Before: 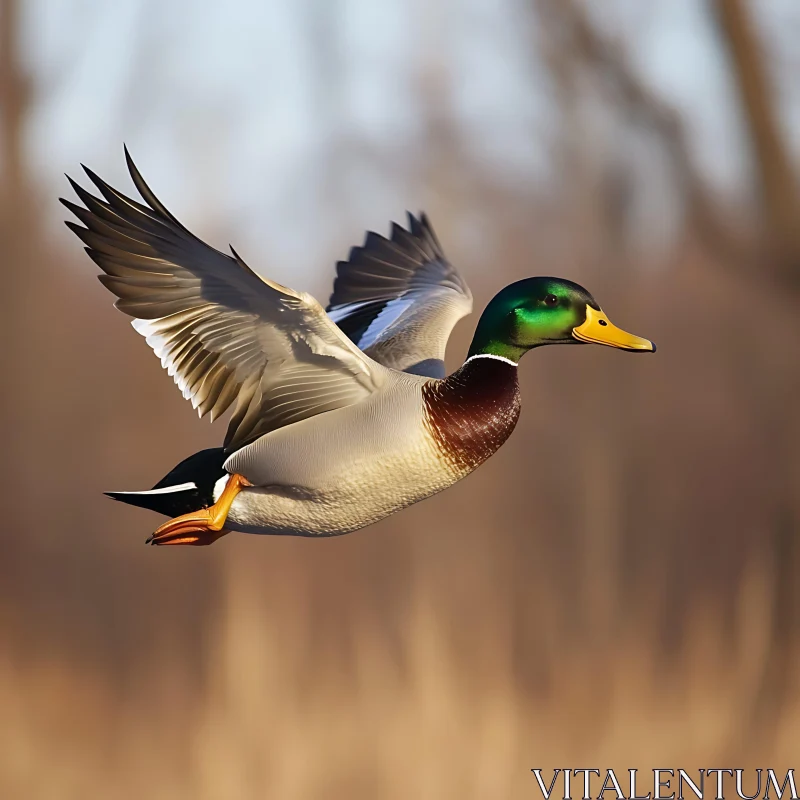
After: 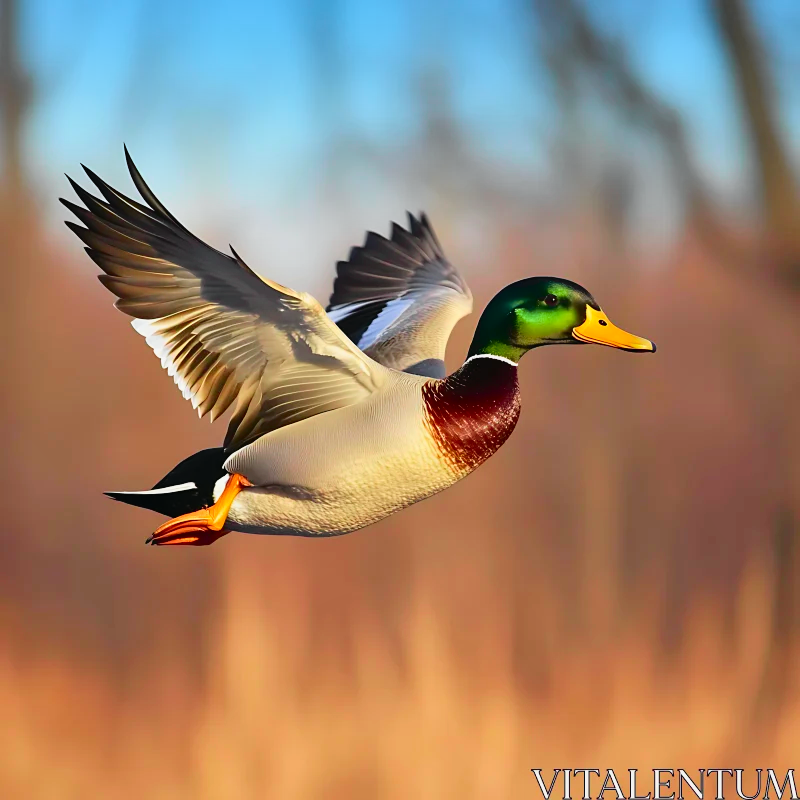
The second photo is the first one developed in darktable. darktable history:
tone curve: curves: ch0 [(0, 0.013) (0.137, 0.121) (0.326, 0.386) (0.489, 0.573) (0.663, 0.749) (0.854, 0.897) (1, 0.974)]; ch1 [(0, 0) (0.366, 0.367) (0.475, 0.453) (0.494, 0.493) (0.504, 0.497) (0.544, 0.579) (0.562, 0.619) (0.622, 0.694) (1, 1)]; ch2 [(0, 0) (0.333, 0.346) (0.375, 0.375) (0.424, 0.43) (0.476, 0.492) (0.502, 0.503) (0.533, 0.541) (0.572, 0.615) (0.605, 0.656) (0.641, 0.709) (1, 1)], color space Lab, independent channels, preserve colors none
shadows and highlights: low approximation 0.01, soften with gaussian
graduated density: density 2.02 EV, hardness 44%, rotation 0.374°, offset 8.21, hue 208.8°, saturation 97%
